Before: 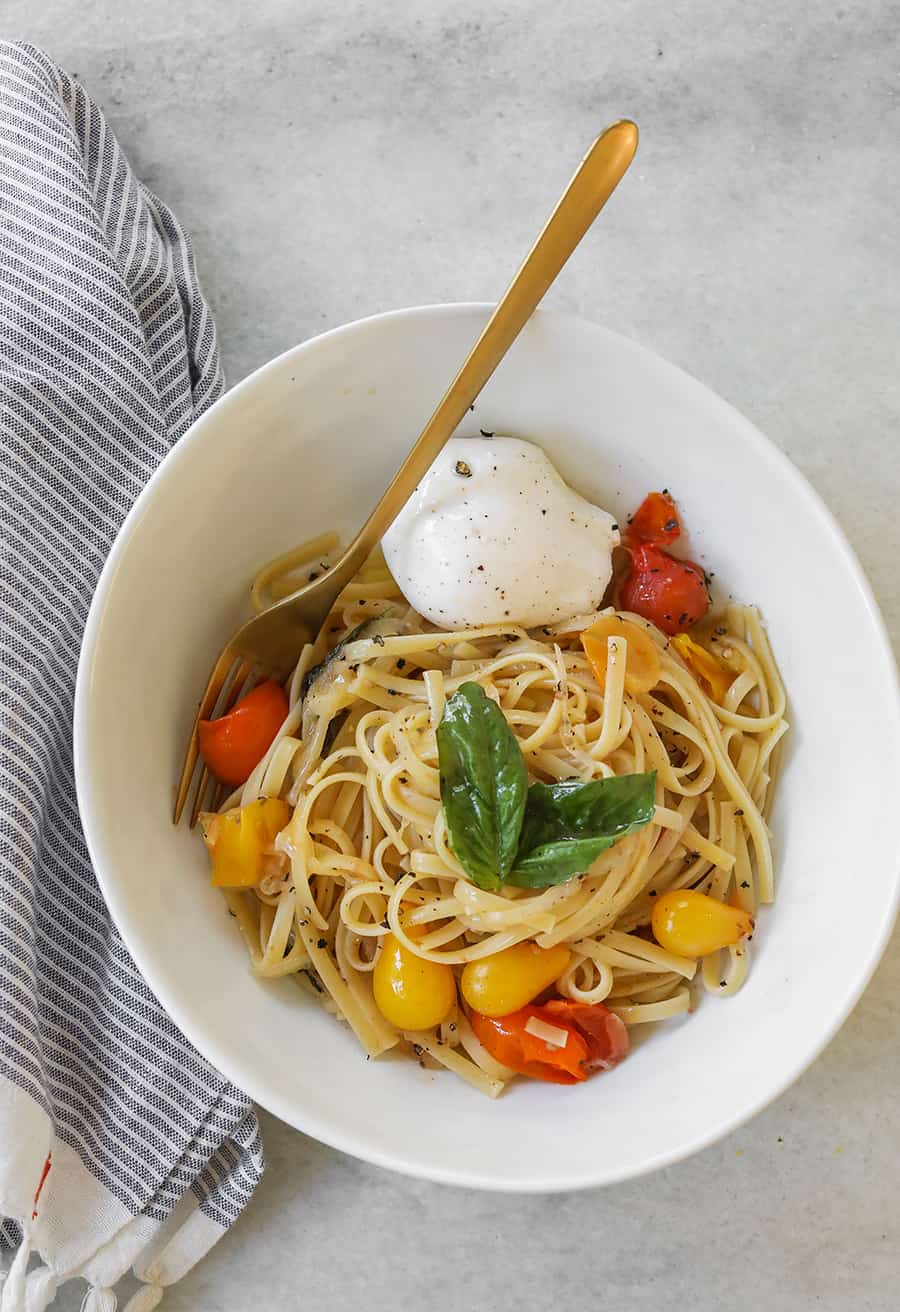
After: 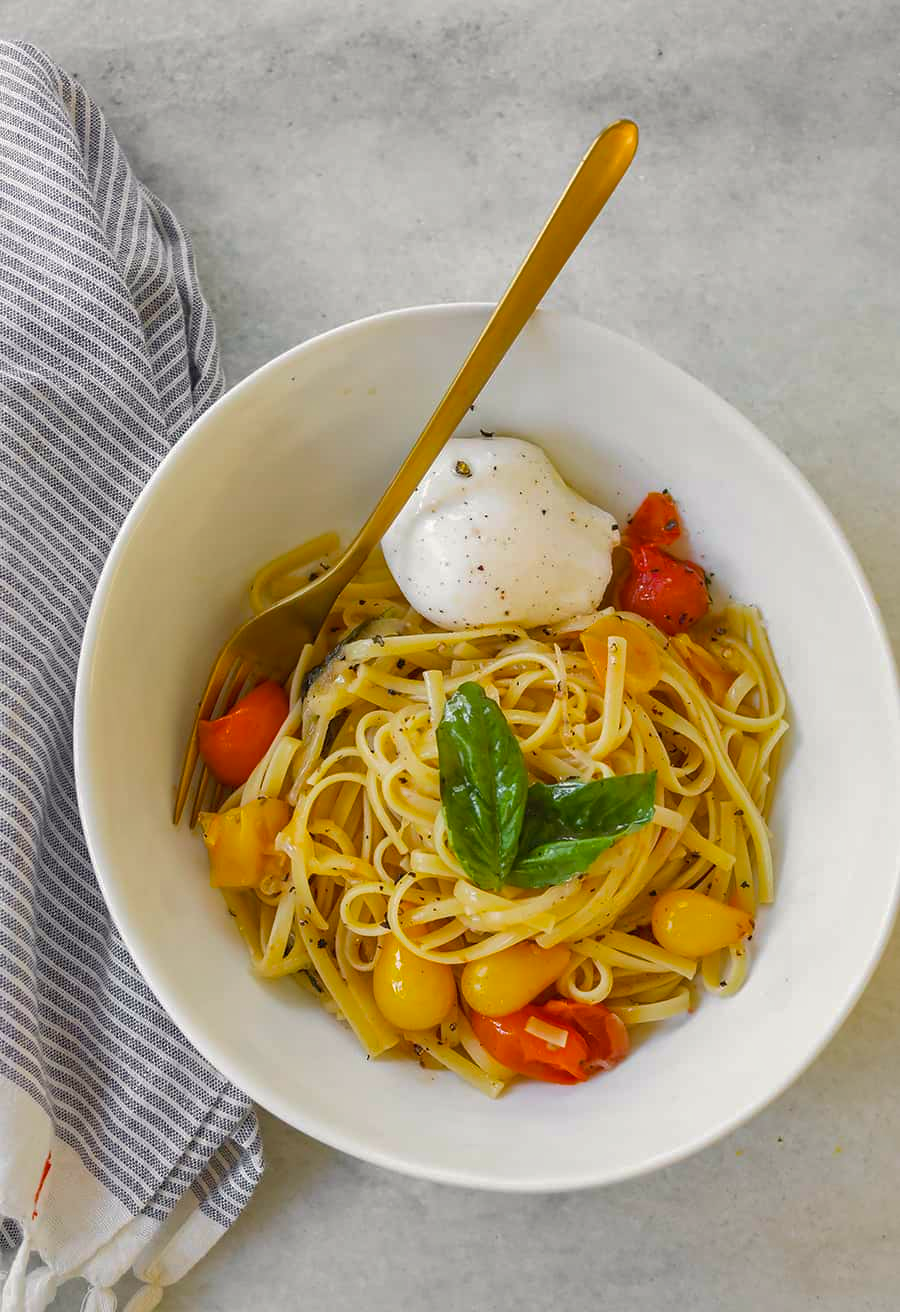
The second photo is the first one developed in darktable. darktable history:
shadows and highlights: on, module defaults
color correction: highlights b* 3.03
color balance rgb: perceptual saturation grading › global saturation 25.408%, global vibrance 20%
